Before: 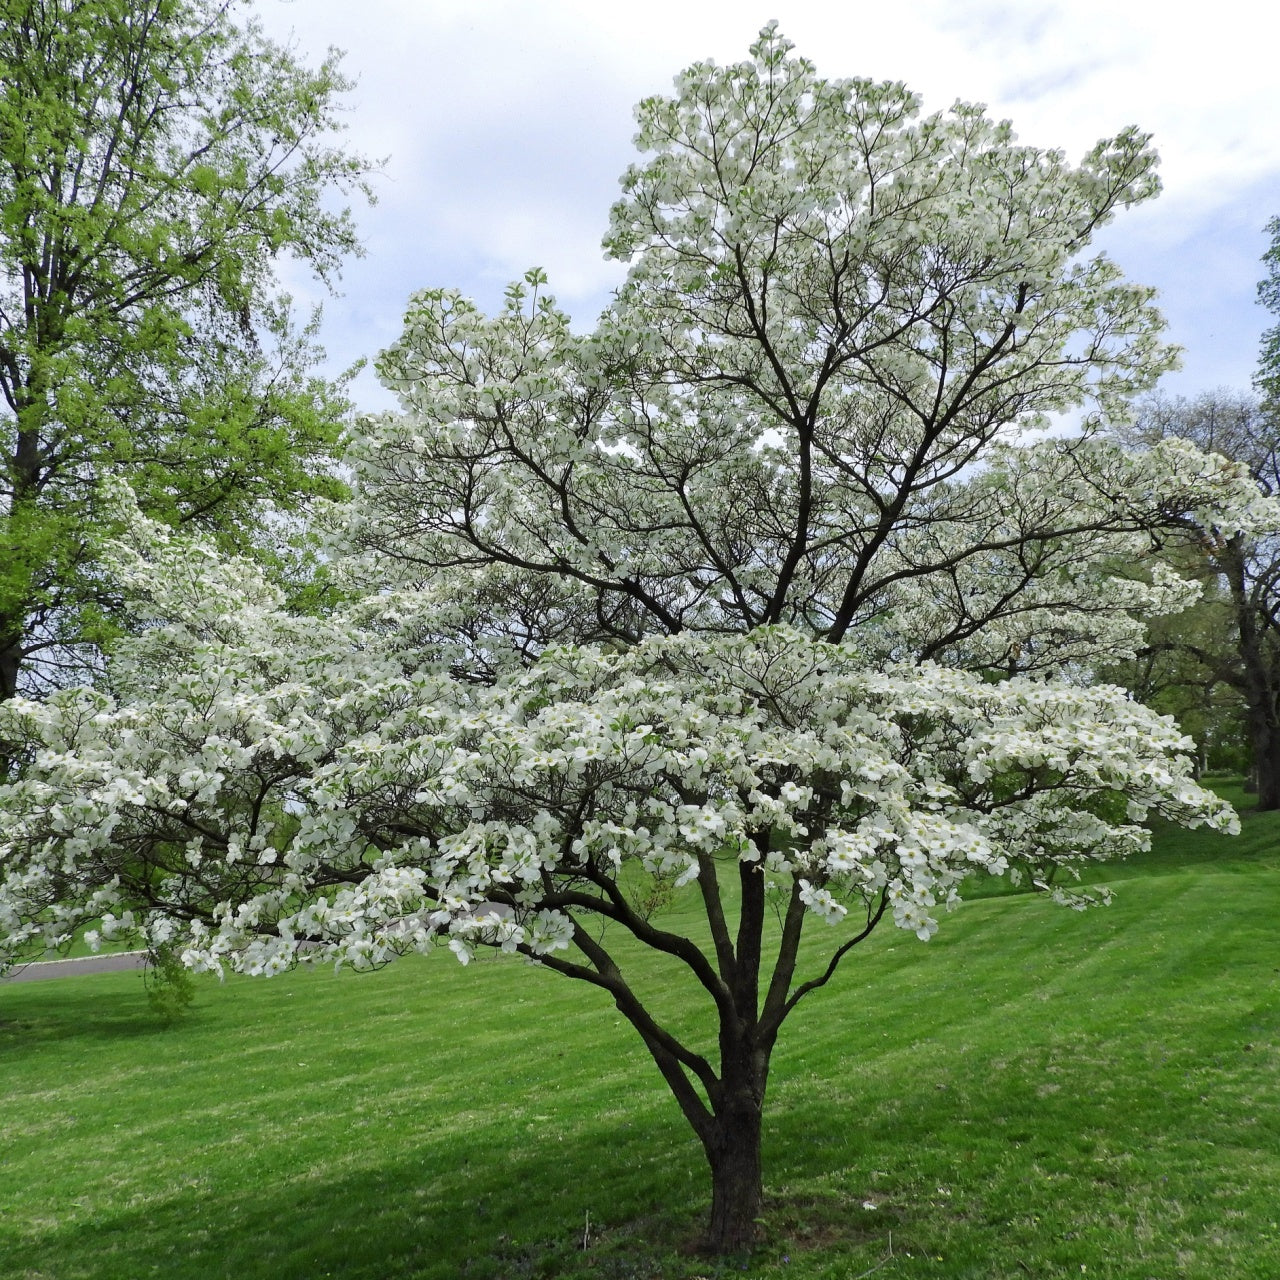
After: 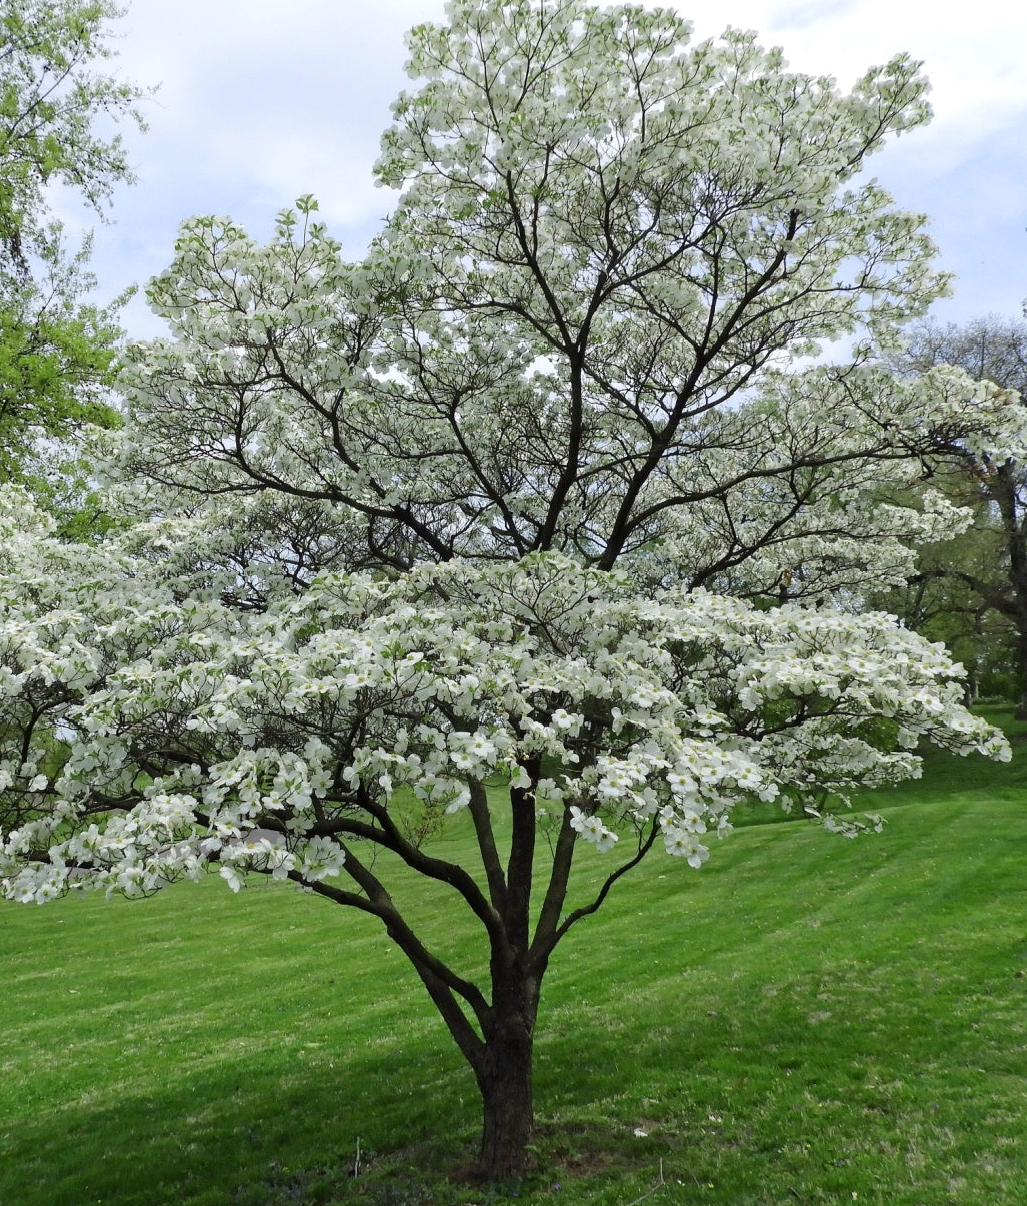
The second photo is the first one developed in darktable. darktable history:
shadows and highlights: radius 93.07, shadows -14.46, white point adjustment 0.23, highlights 31.48, compress 48.23%, highlights color adjustment 52.79%, soften with gaussian
crop and rotate: left 17.959%, top 5.771%, right 1.742%
